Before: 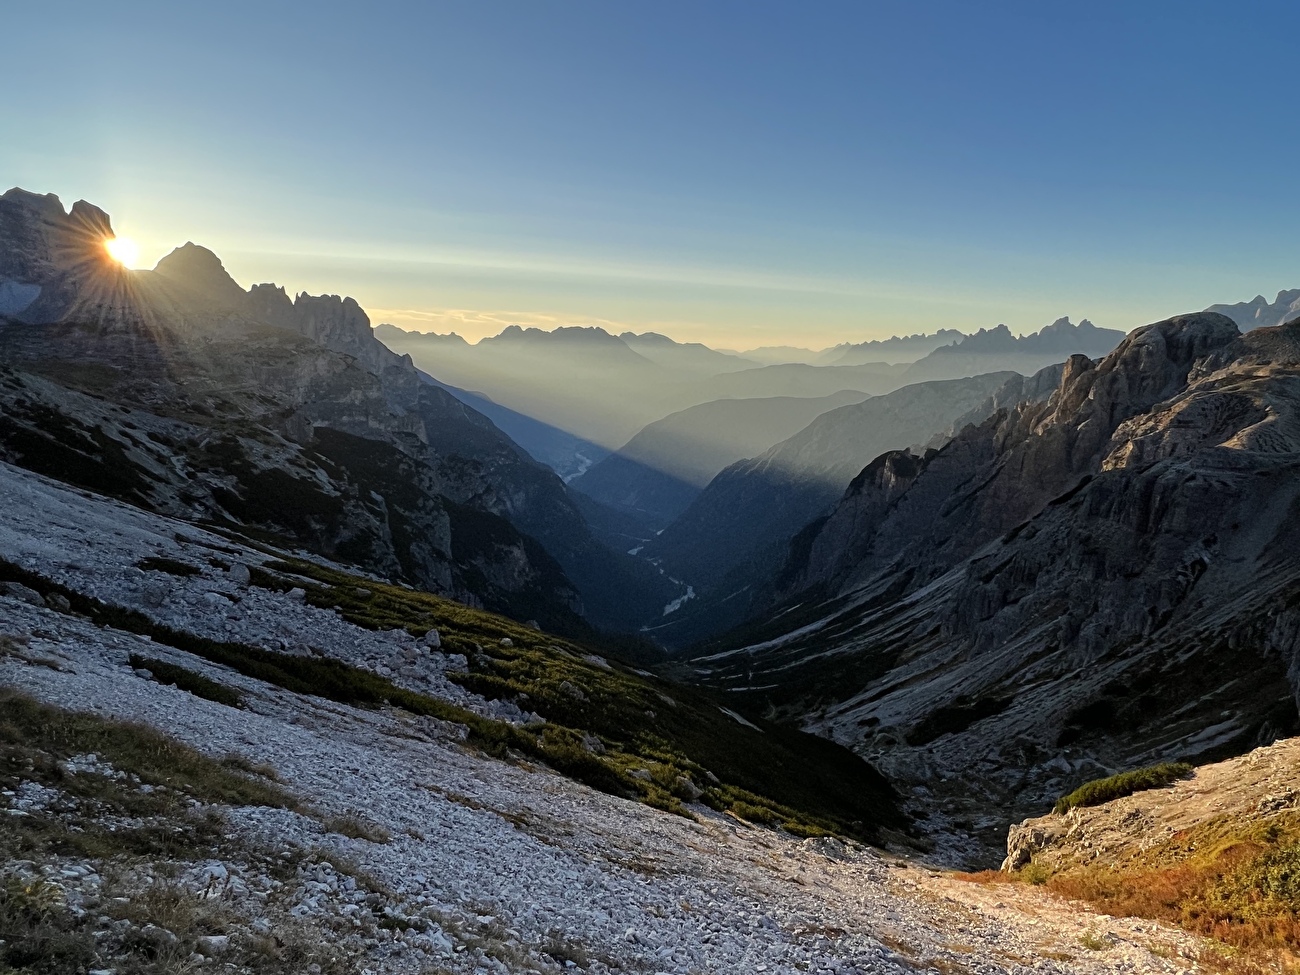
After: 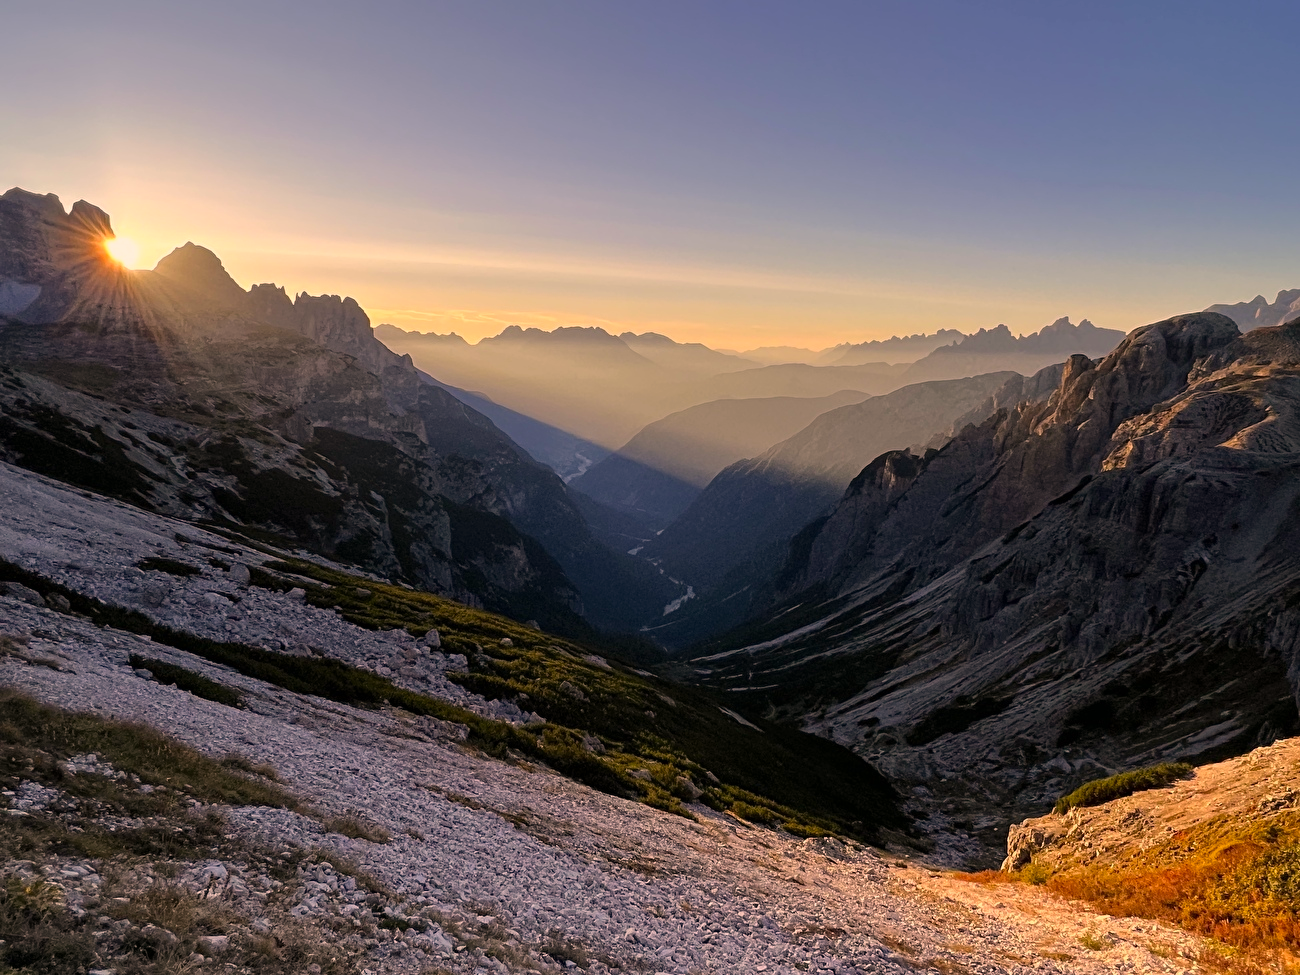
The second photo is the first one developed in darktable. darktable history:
color correction: highlights a* 21.47, highlights b* 19.67
